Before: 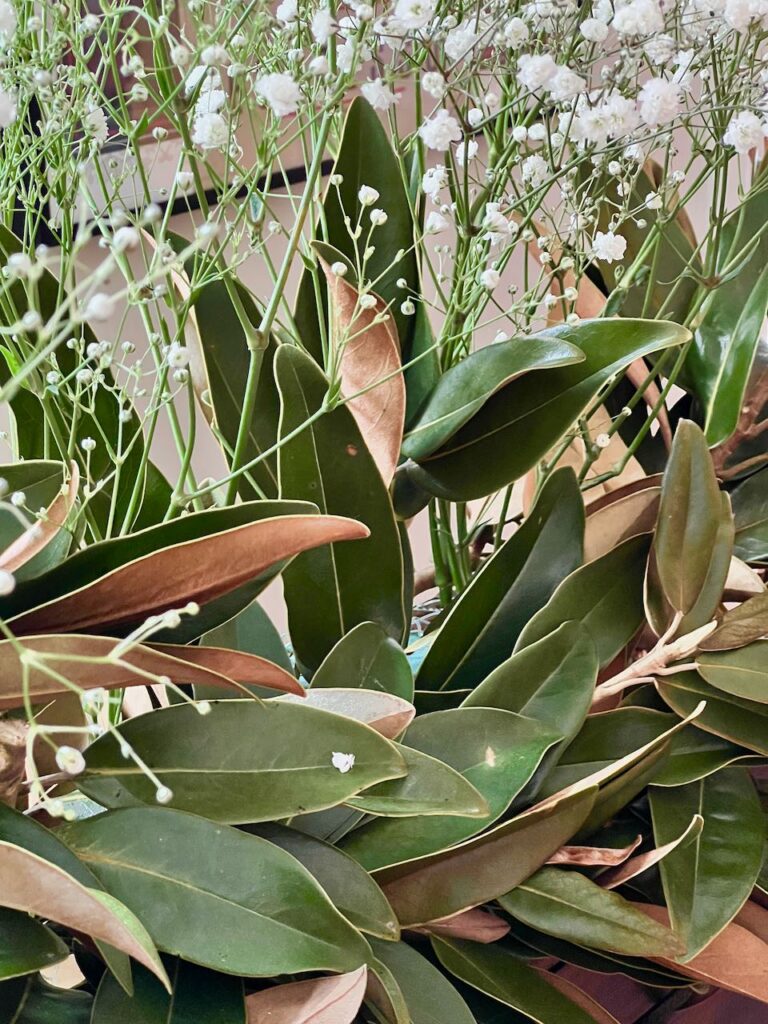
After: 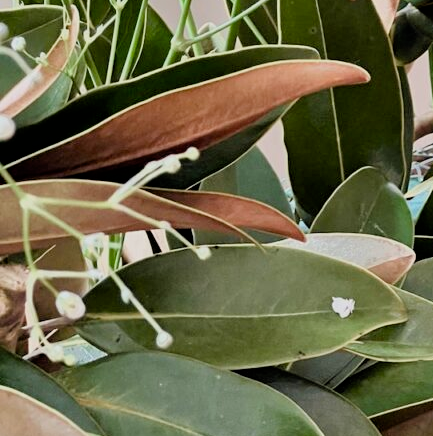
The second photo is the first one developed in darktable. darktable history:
filmic rgb: black relative exposure -5.83 EV, white relative exposure 3.4 EV, hardness 3.68
crop: top 44.483%, right 43.593%, bottom 12.892%
